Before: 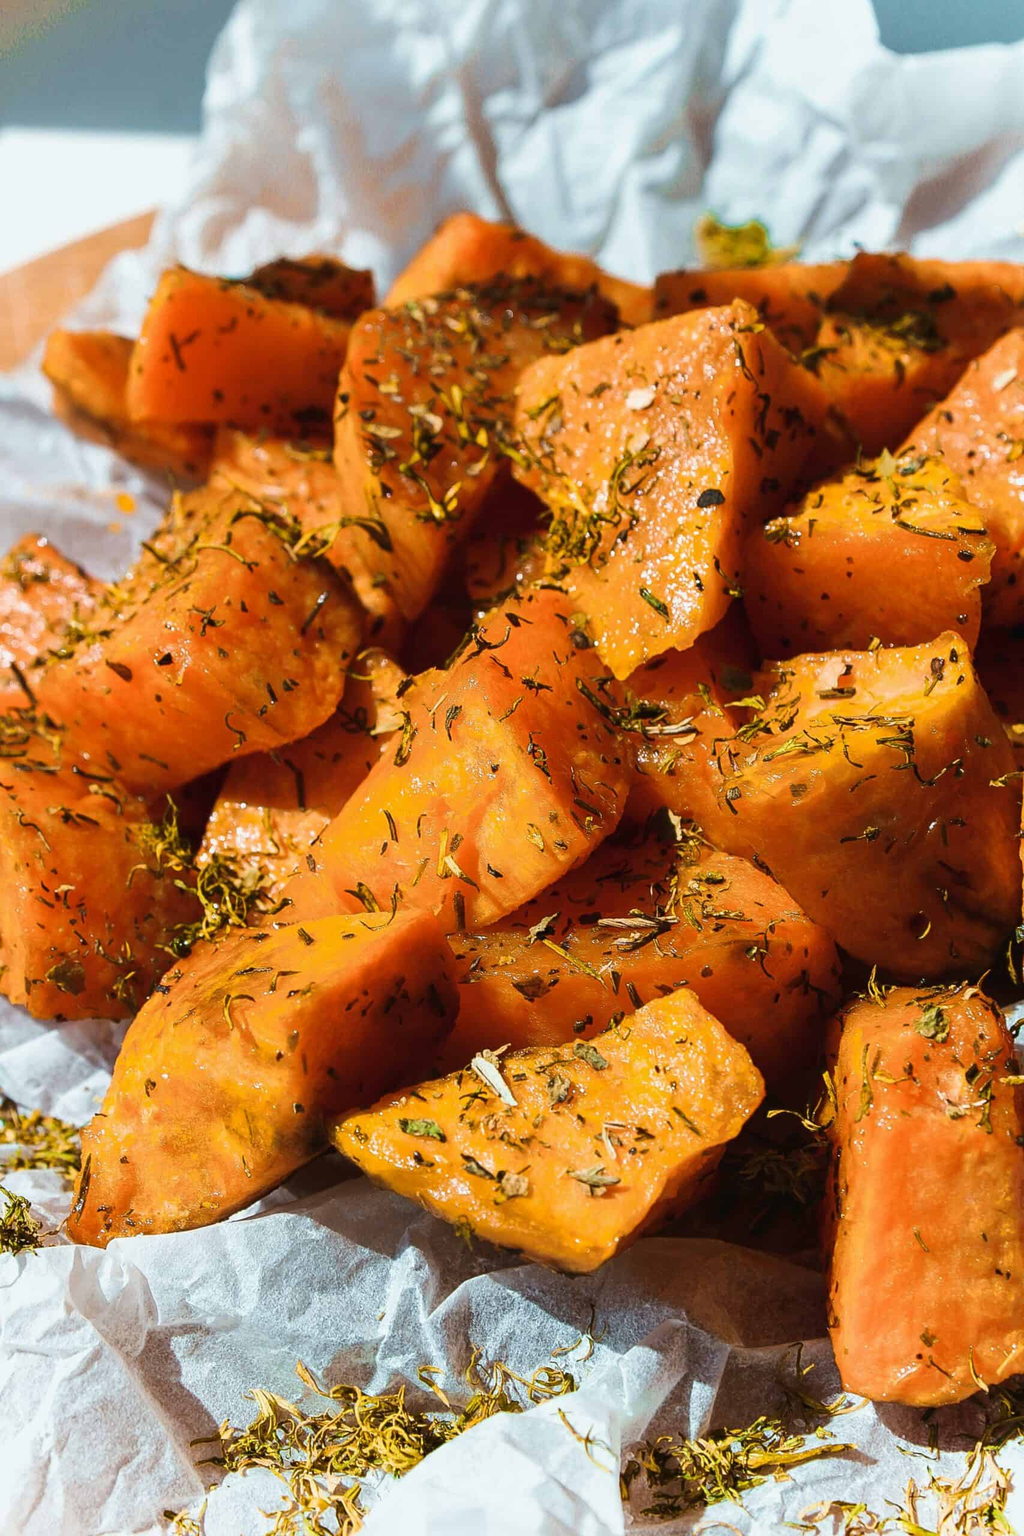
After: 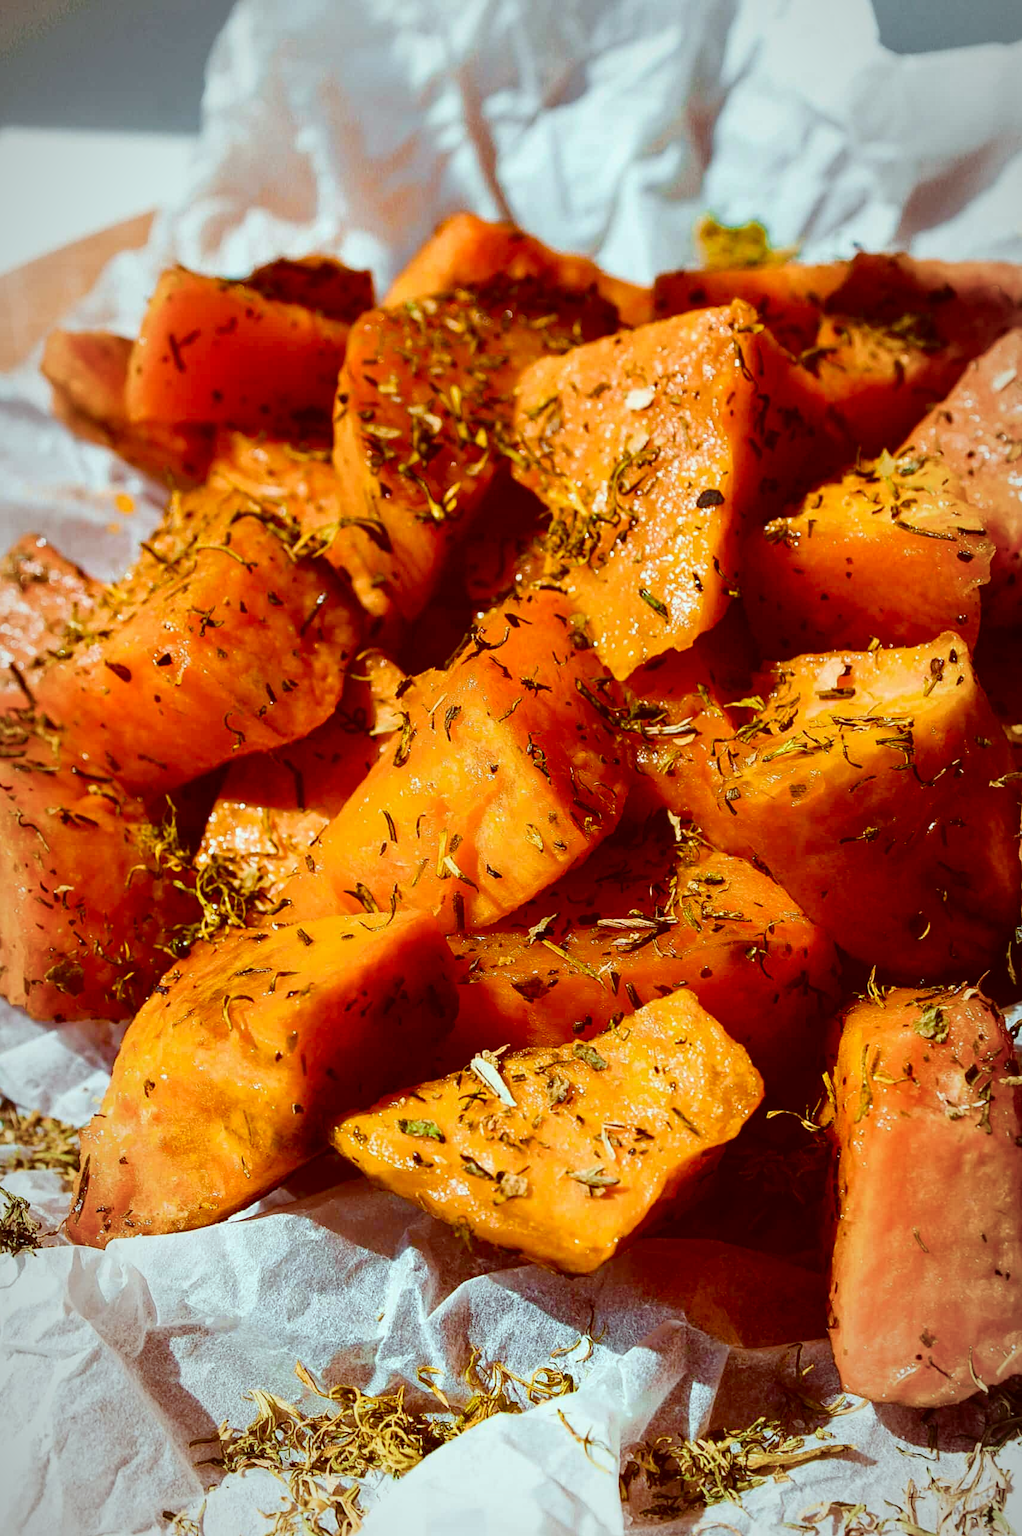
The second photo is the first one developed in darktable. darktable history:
shadows and highlights: shadows -28.96, highlights 29.29
vignetting: fall-off radius 60.24%, automatic ratio true
crop: left 0.143%
color balance rgb: perceptual saturation grading › global saturation 44.687%, perceptual saturation grading › highlights -49.844%, perceptual saturation grading › shadows 29.988%, global vibrance 9.397%
color correction: highlights a* -6.98, highlights b* -0.165, shadows a* 20.83, shadows b* 11.52
